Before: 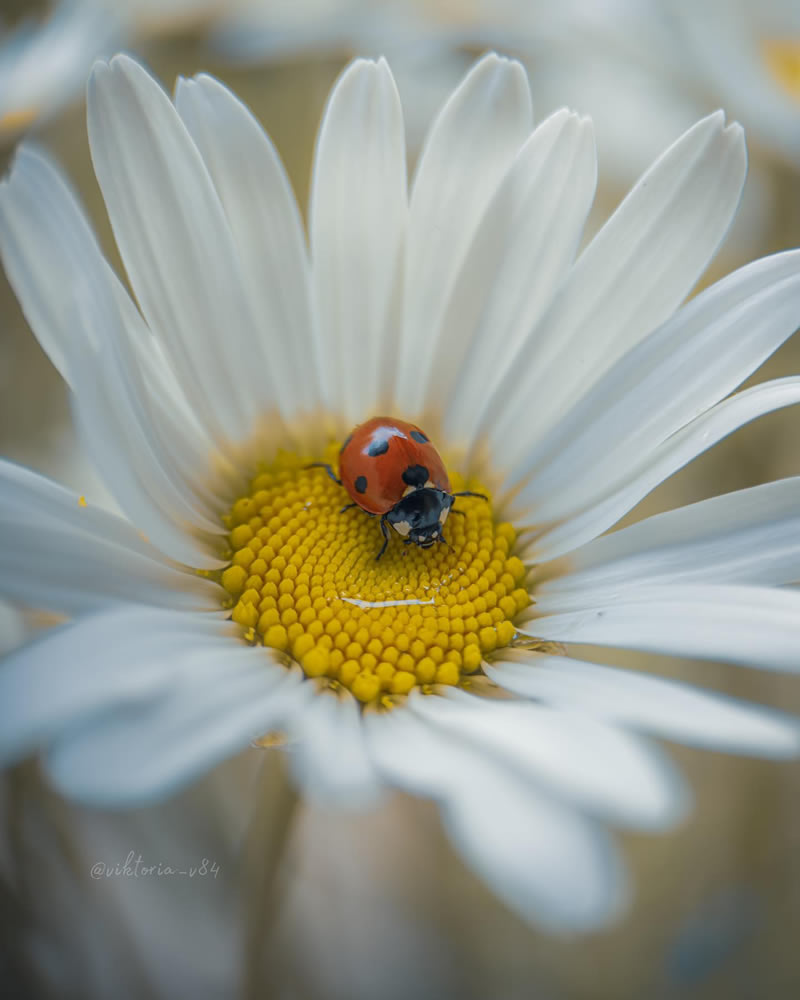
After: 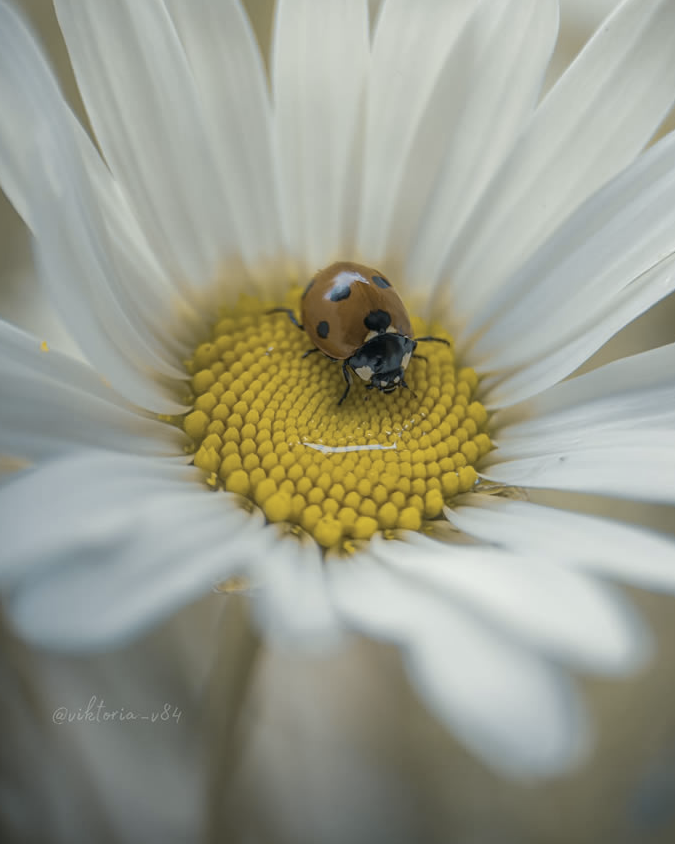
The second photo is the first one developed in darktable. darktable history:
crop and rotate: left 4.842%, top 15.51%, right 10.668%
tone curve: curves: ch1 [(0, 0) (0.173, 0.145) (0.467, 0.477) (0.808, 0.611) (1, 1)]; ch2 [(0, 0) (0.255, 0.314) (0.498, 0.509) (0.694, 0.64) (1, 1)], color space Lab, independent channels, preserve colors none
